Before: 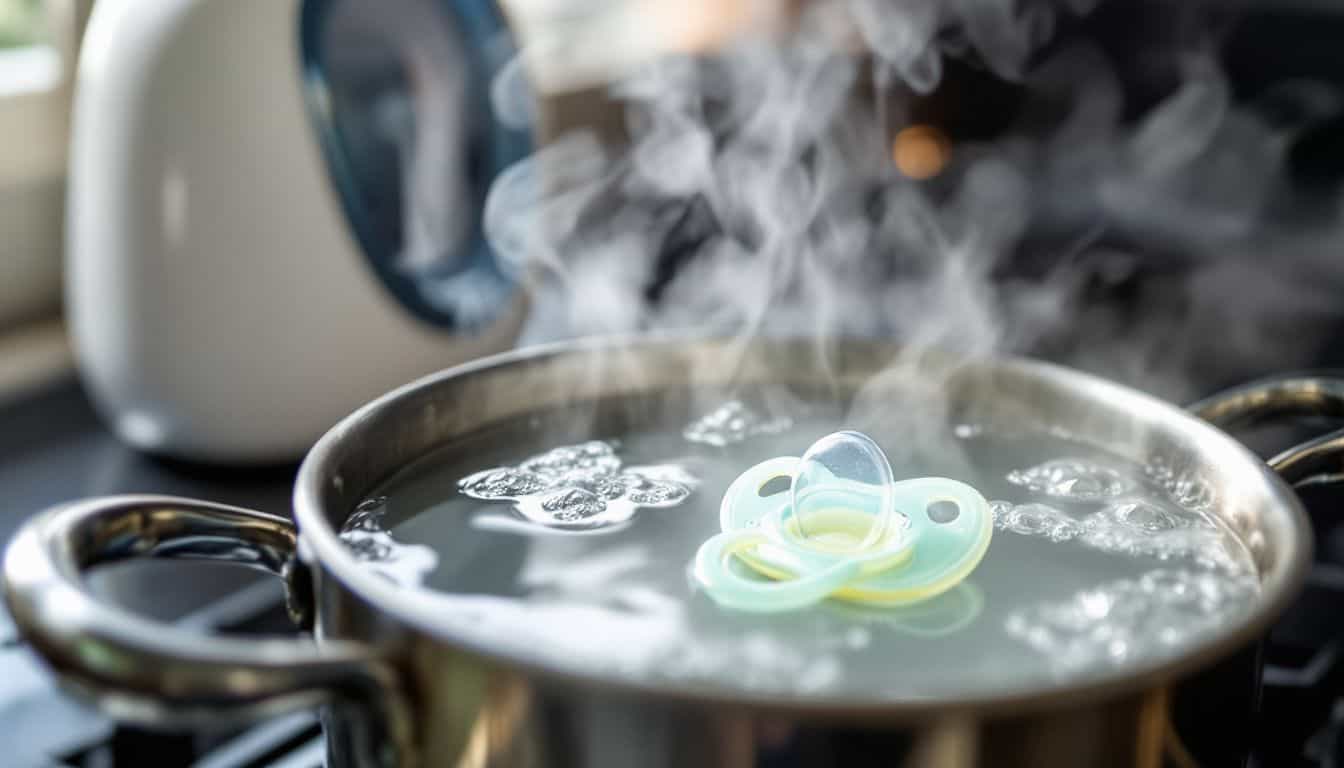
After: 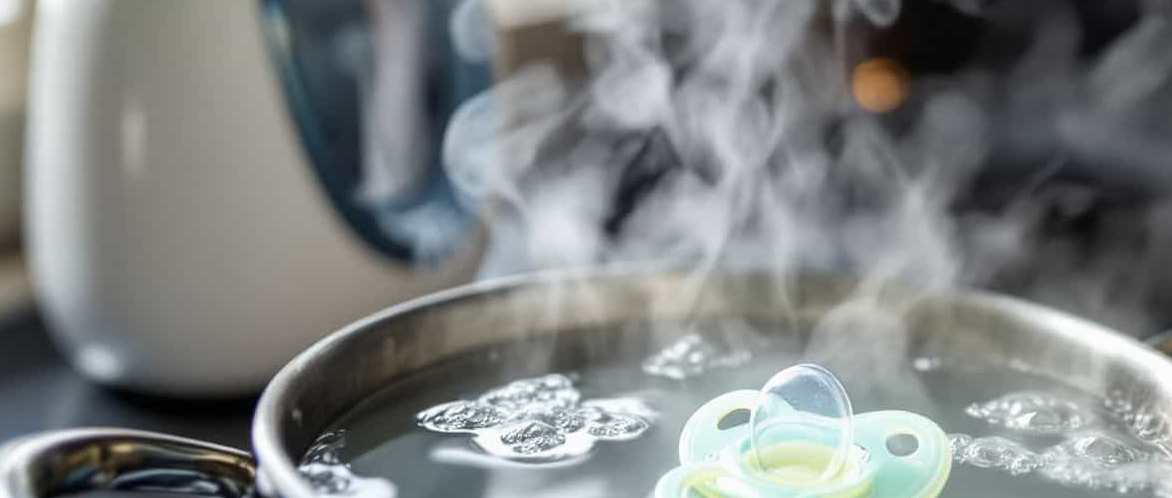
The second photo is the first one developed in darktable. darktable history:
crop: left 3.122%, top 8.82%, right 9.607%, bottom 26.232%
